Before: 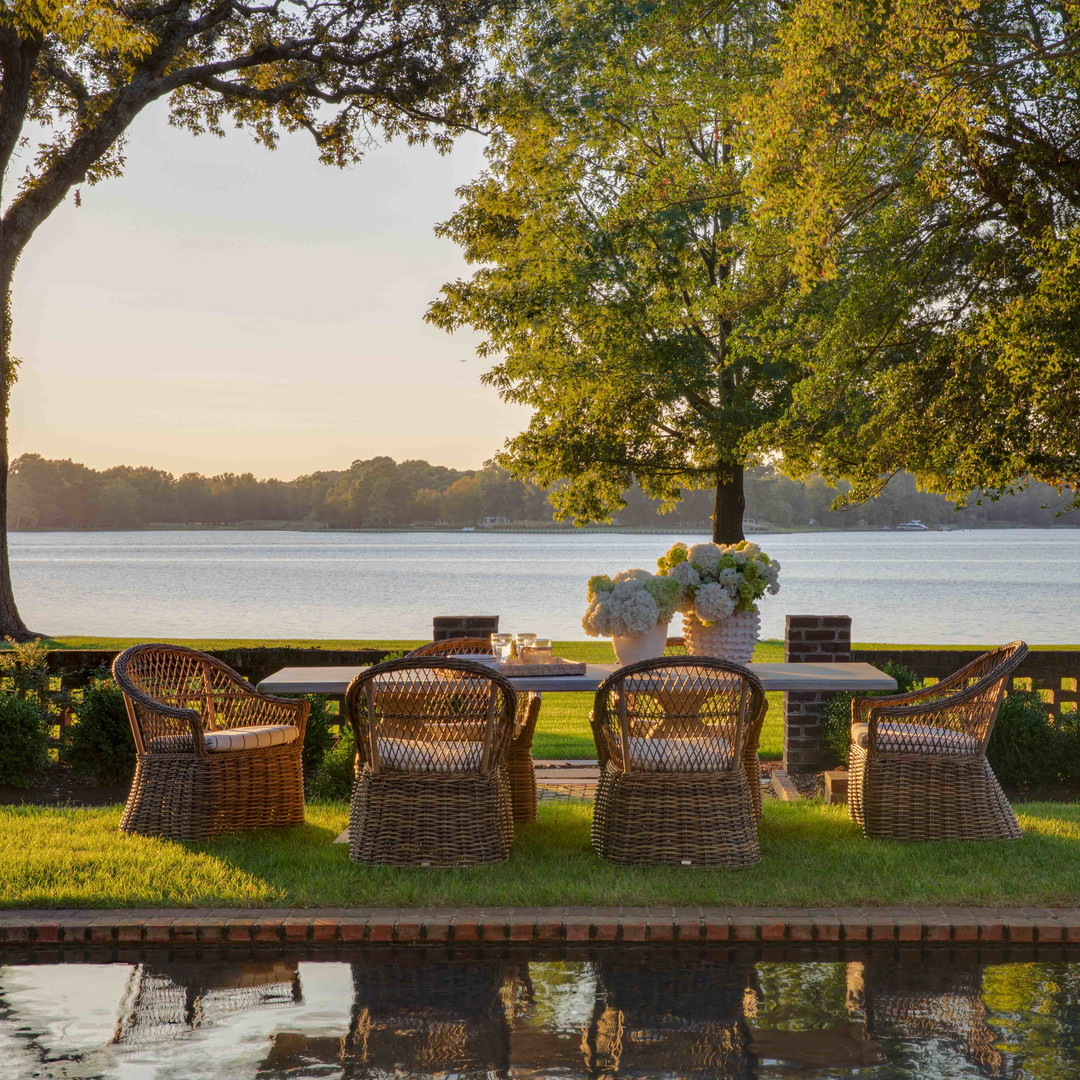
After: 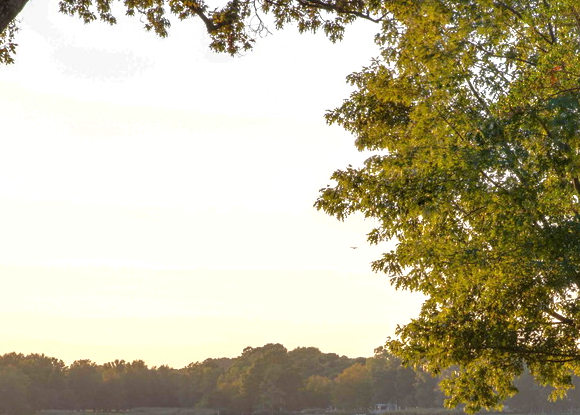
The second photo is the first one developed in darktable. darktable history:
tone equalizer: -8 EV 0 EV, -7 EV -0.002 EV, -6 EV 0.005 EV, -5 EV -0.068 EV, -4 EV -0.137 EV, -3 EV -0.172 EV, -2 EV 0.232 EV, -1 EV 0.726 EV, +0 EV 0.489 EV, edges refinement/feathering 500, mask exposure compensation -1.57 EV, preserve details no
crop: left 10.164%, top 10.501%, right 36.127%, bottom 51.016%
